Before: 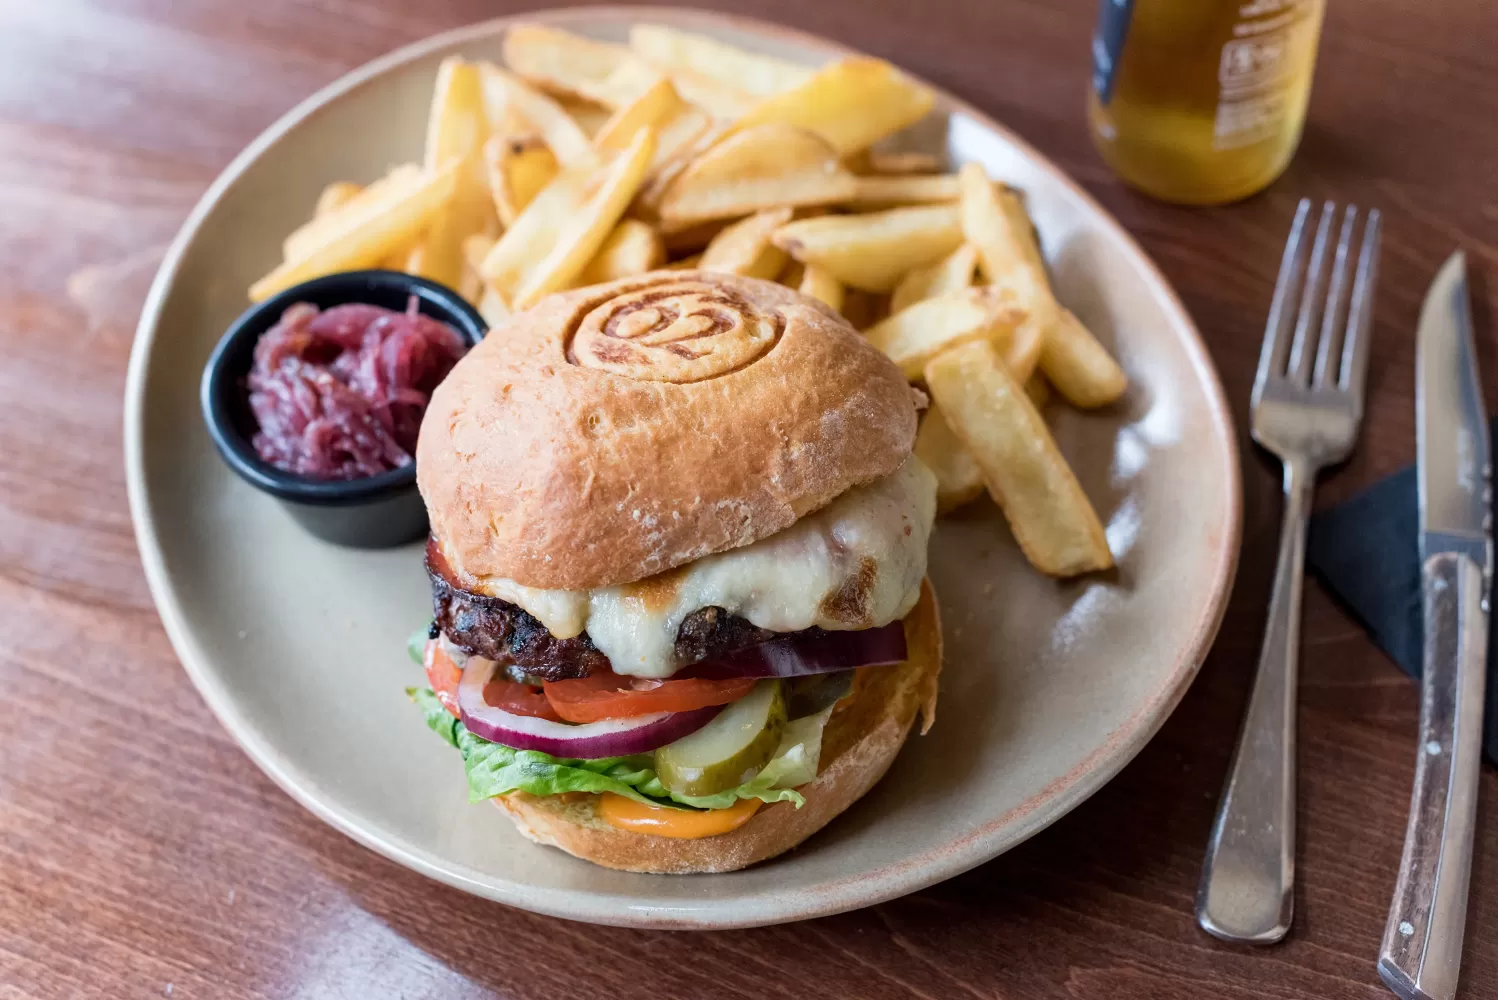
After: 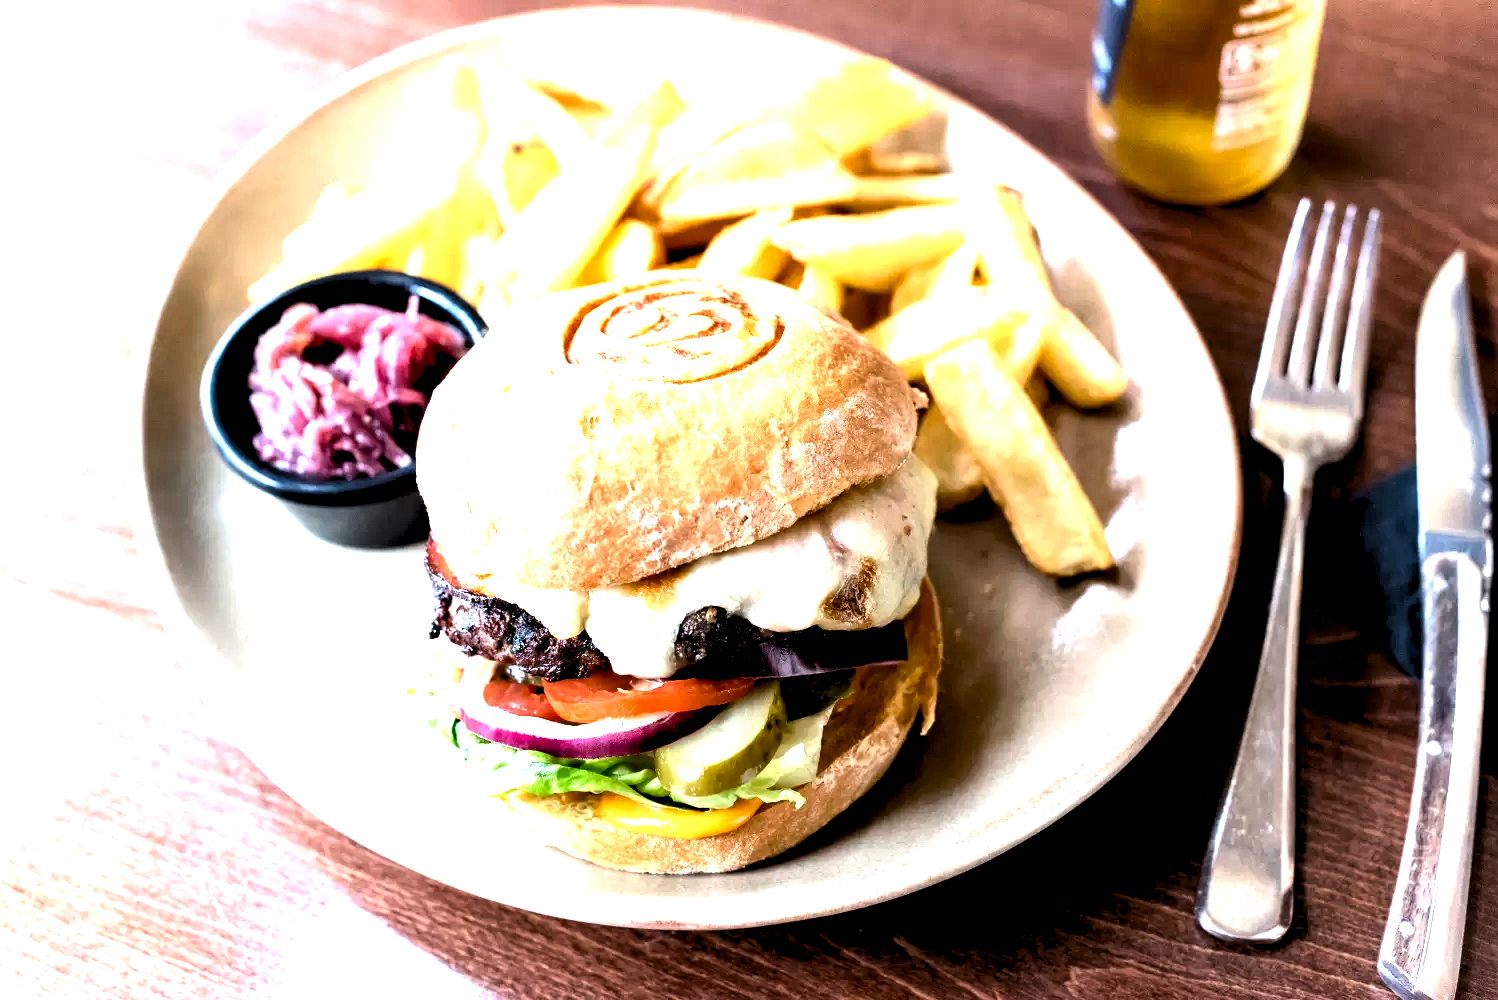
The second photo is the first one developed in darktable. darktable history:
color zones: curves: ch0 [(0, 0.5) (0.143, 0.5) (0.286, 0.456) (0.429, 0.5) (0.571, 0.5) (0.714, 0.5) (0.857, 0.5) (1, 0.5)]; ch1 [(0, 0.5) (0.143, 0.5) (0.286, 0.422) (0.429, 0.5) (0.571, 0.5) (0.714, 0.5) (0.857, 0.5) (1, 0.5)]
tone equalizer: -8 EV -0.75 EV, -7 EV -0.7 EV, -6 EV -0.6 EV, -5 EV -0.4 EV, -3 EV 0.4 EV, -2 EV 0.6 EV, -1 EV 0.7 EV, +0 EV 0.75 EV, edges refinement/feathering 500, mask exposure compensation -1.57 EV, preserve details no
levels: levels [0.055, 0.477, 0.9]
exposure: black level correction 0.01, exposure 1 EV, compensate highlight preservation false
